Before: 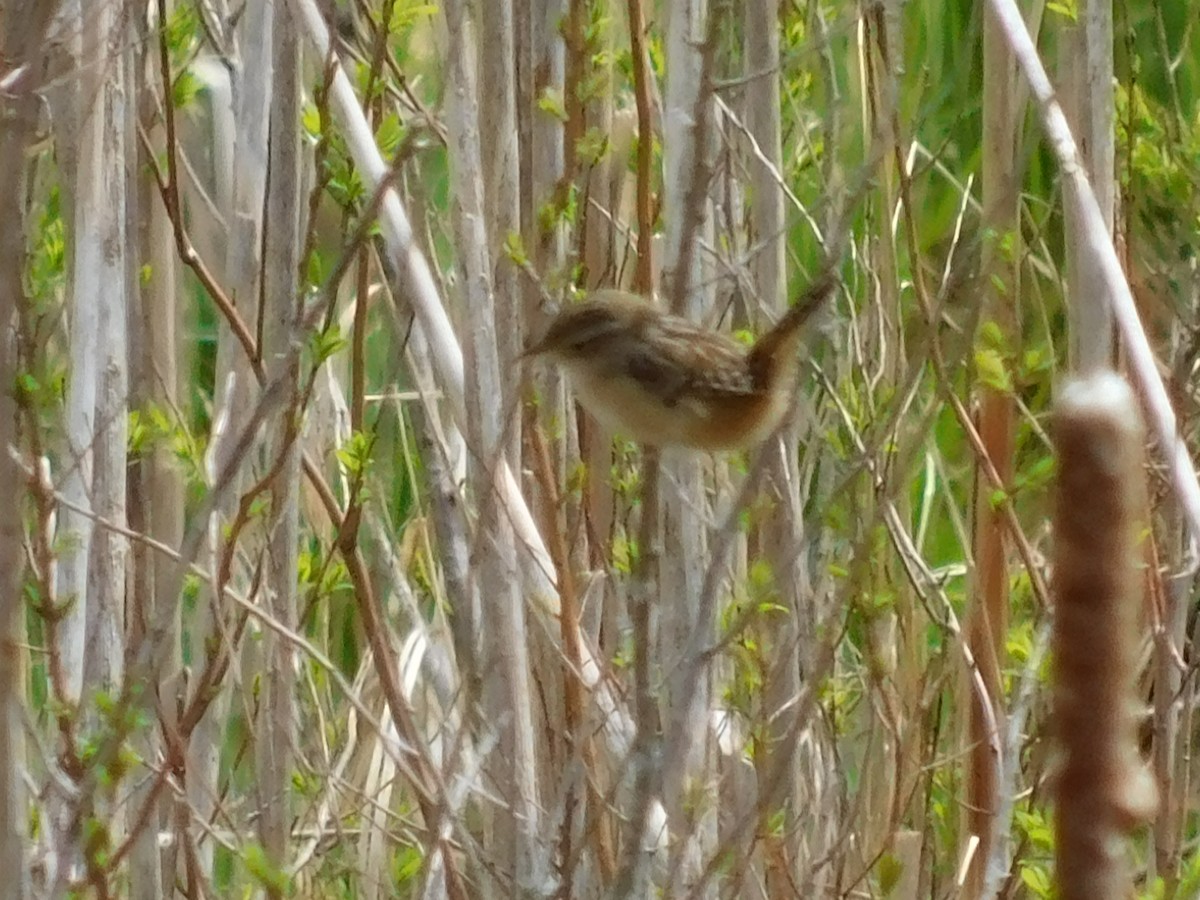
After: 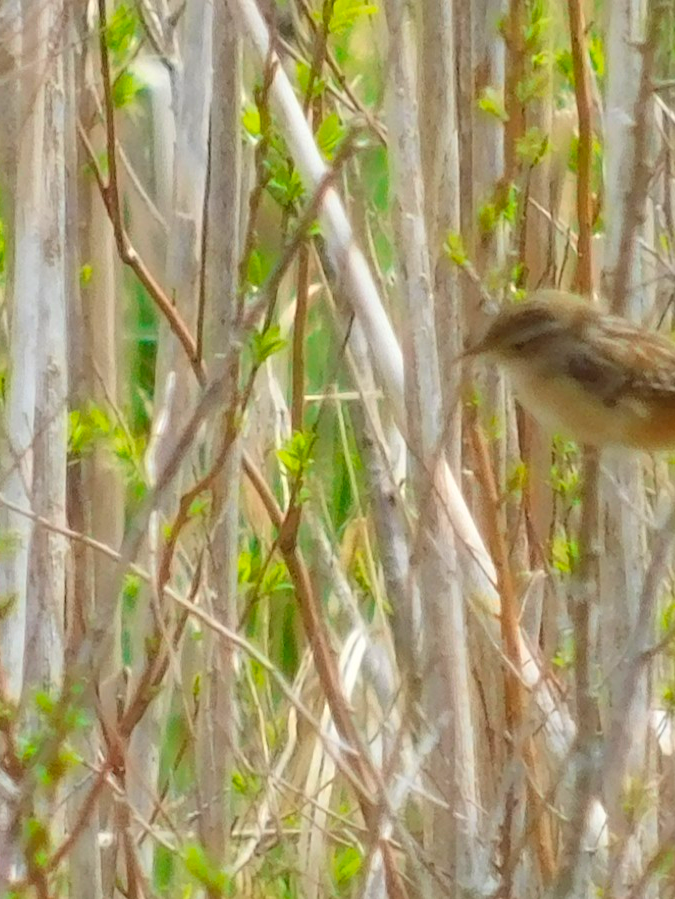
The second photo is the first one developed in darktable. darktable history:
crop: left 5.003%, right 38.717%
contrast brightness saturation: contrast 0.069, brightness 0.172, saturation 0.413
